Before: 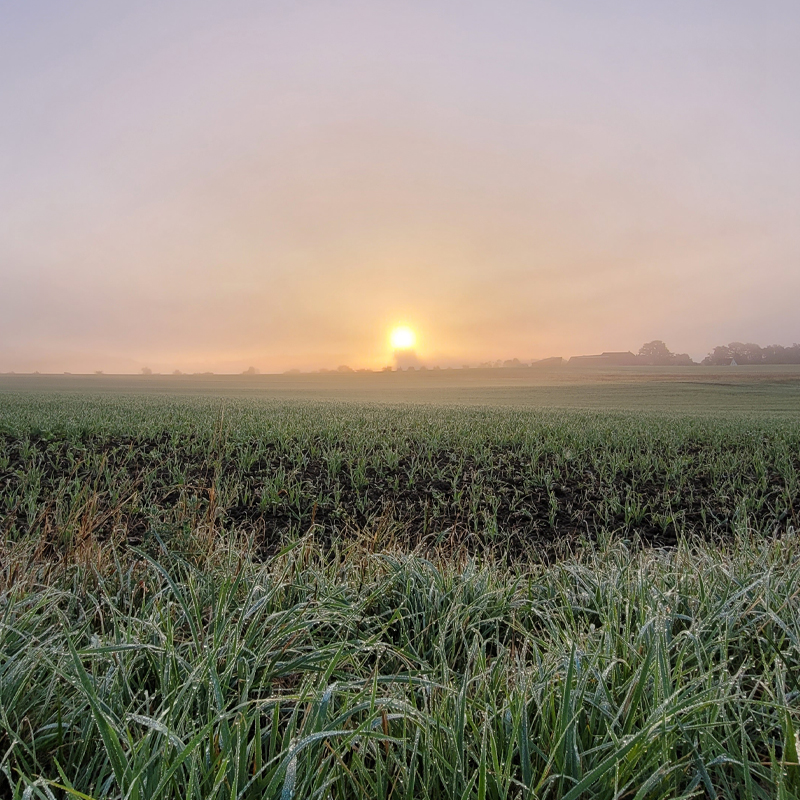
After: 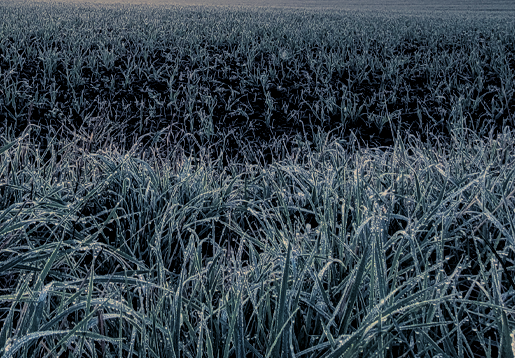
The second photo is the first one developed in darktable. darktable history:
filmic rgb: black relative exposure -7.65 EV, white relative exposure 4.56 EV, hardness 3.61, color science v6 (2022)
crop and rotate: left 35.509%, top 50.238%, bottom 4.934%
split-toning: shadows › hue 226.8°, shadows › saturation 0.56, highlights › hue 28.8°, balance -40, compress 0%
local contrast: detail 130%
